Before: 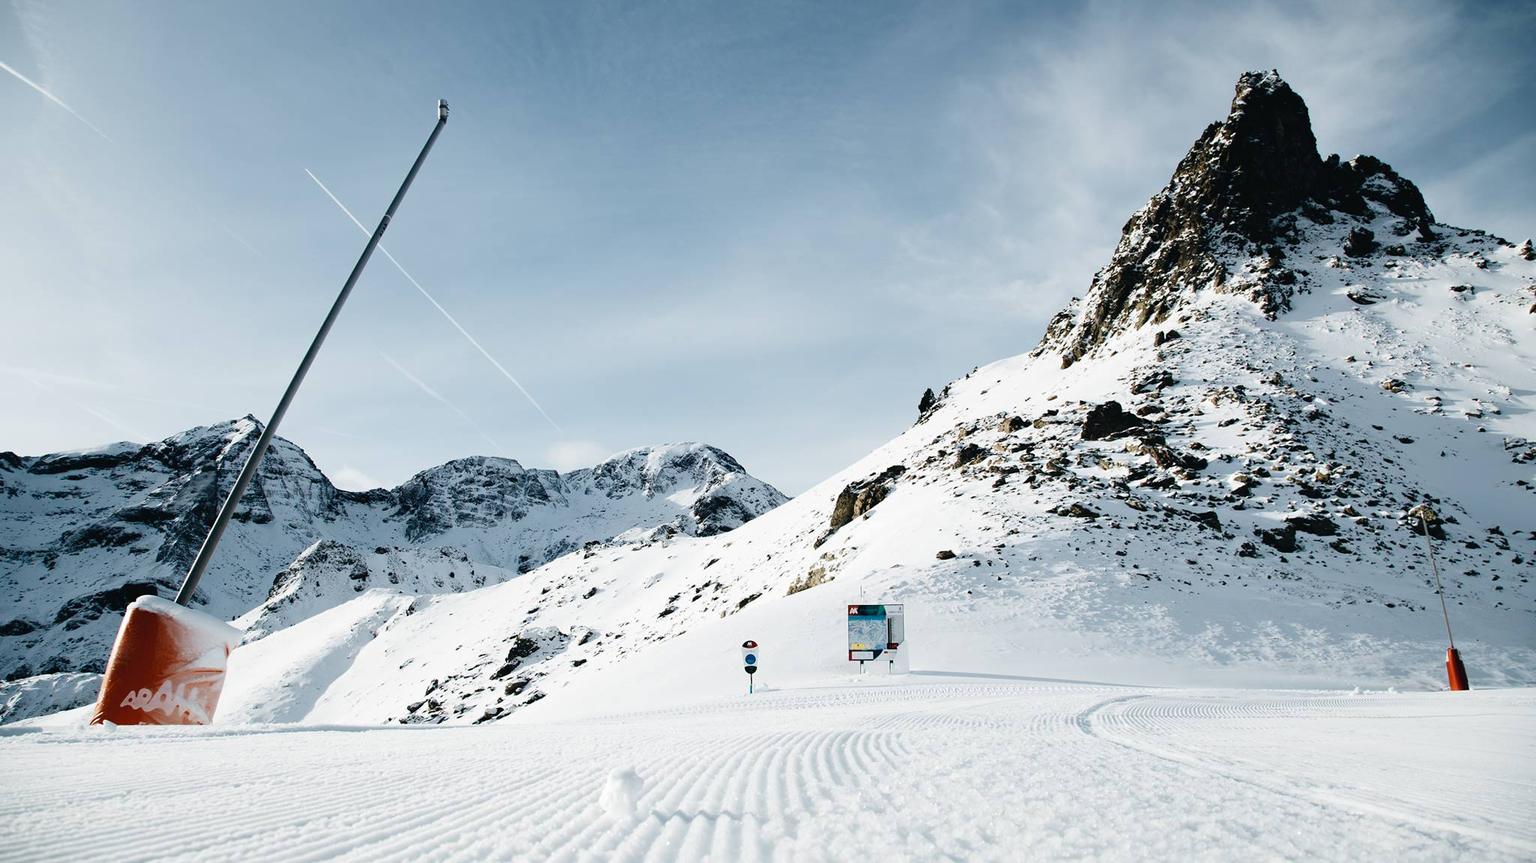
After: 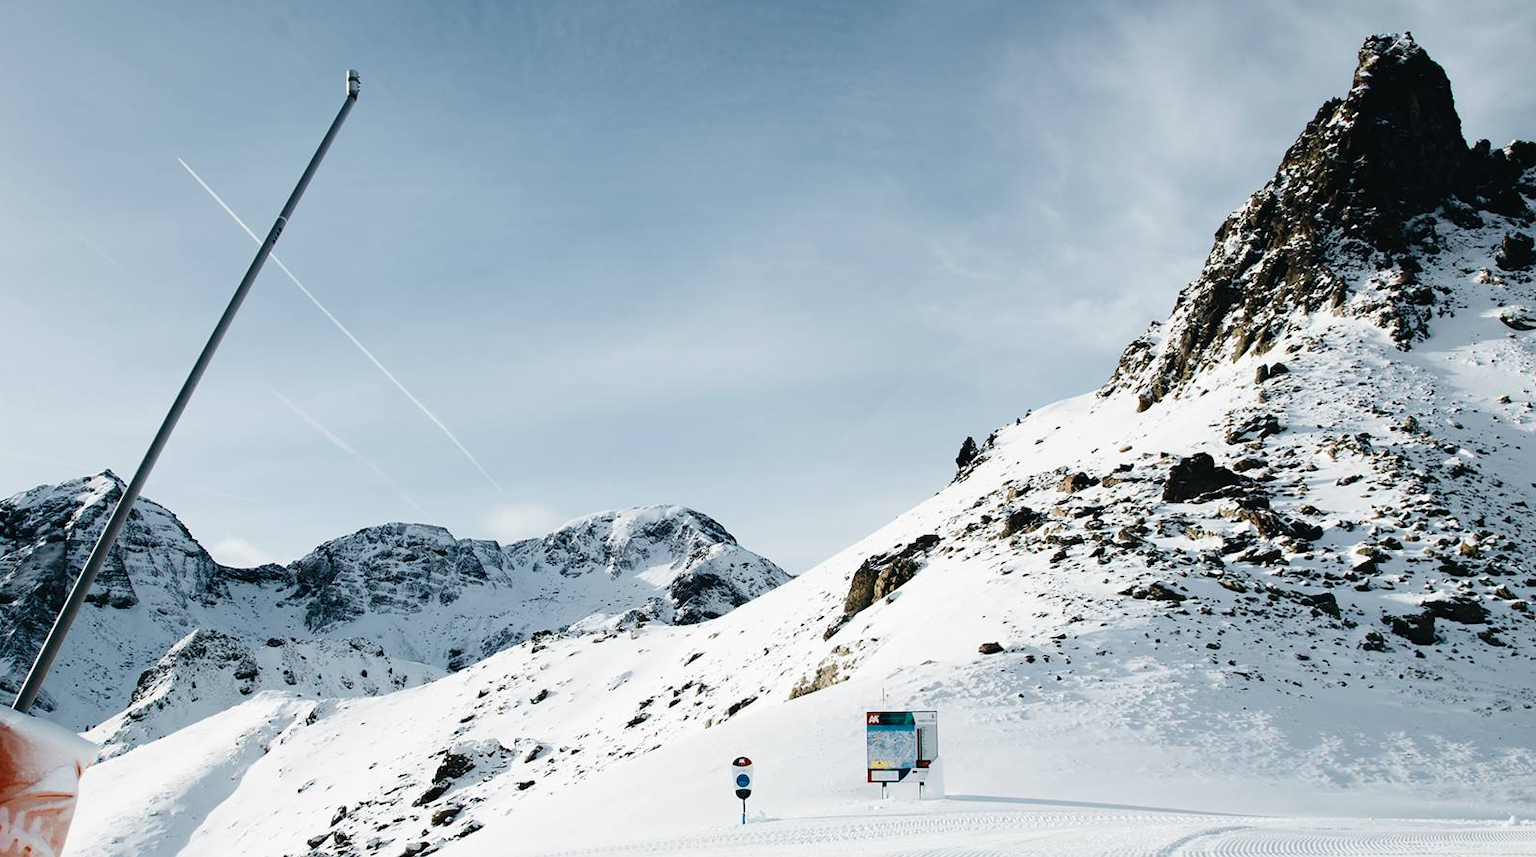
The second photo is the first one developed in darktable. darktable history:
crop and rotate: left 10.781%, top 5.144%, right 10.364%, bottom 16.512%
